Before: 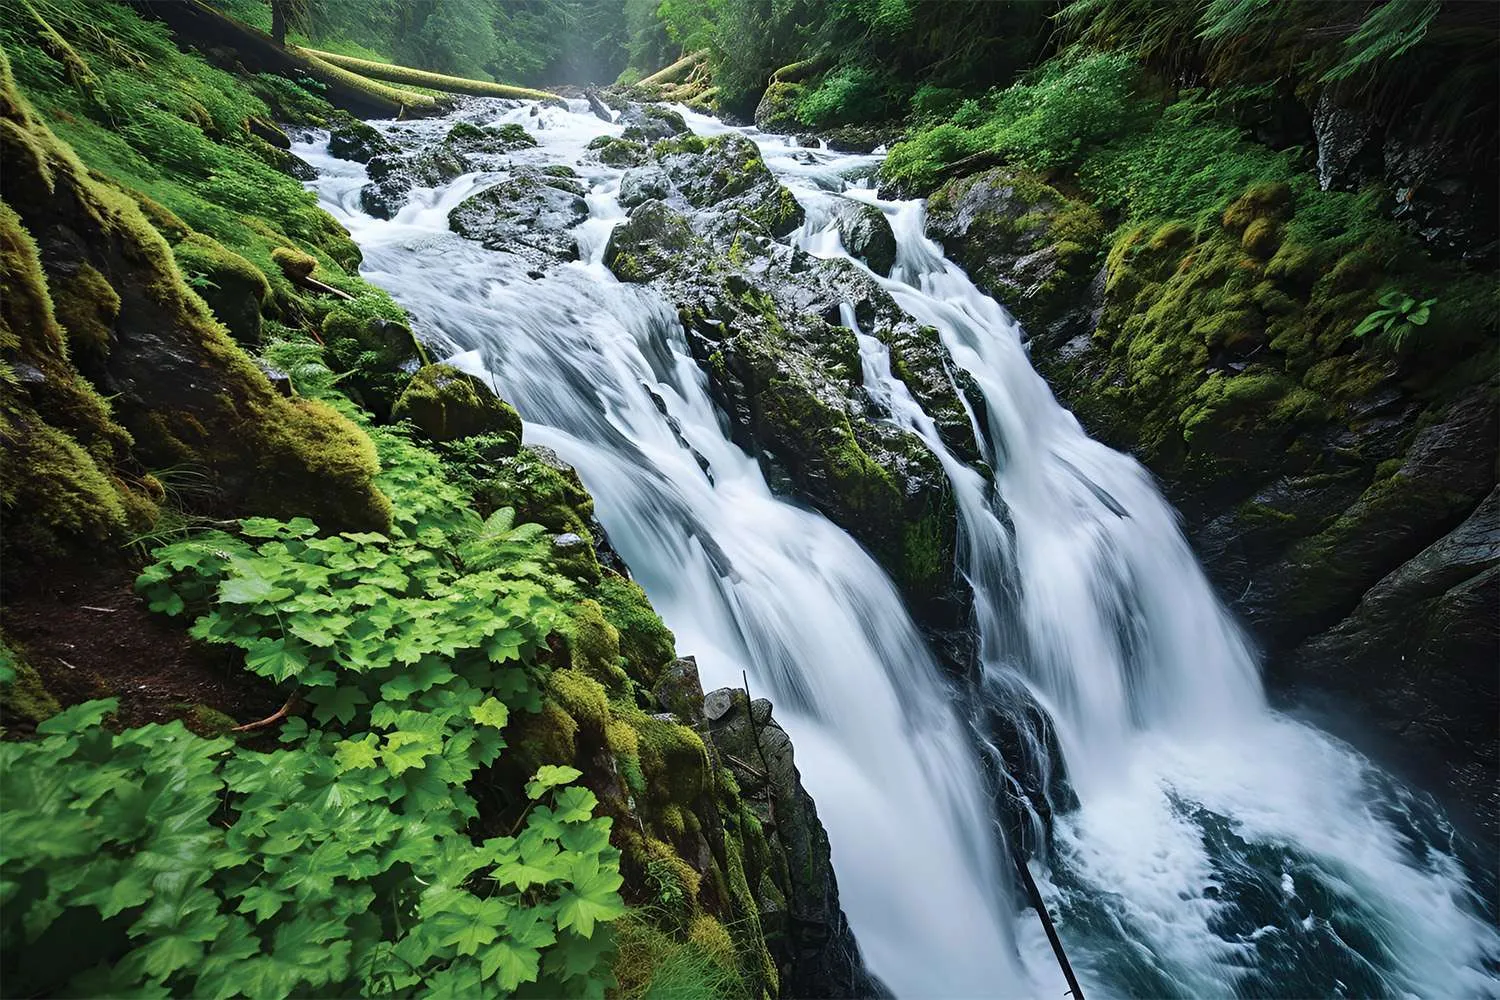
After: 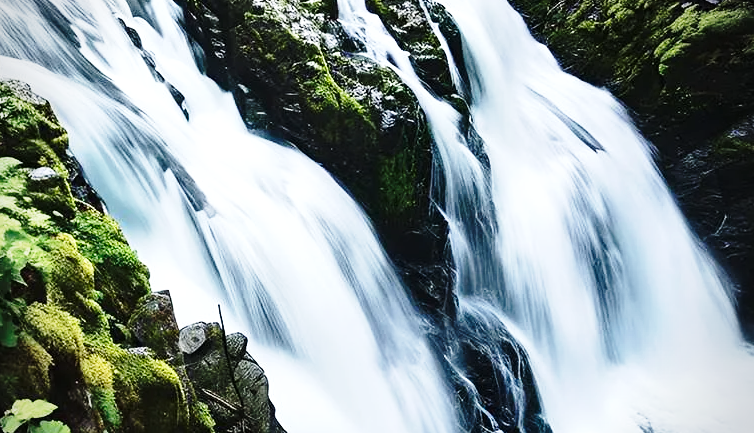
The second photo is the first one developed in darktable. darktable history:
crop: left 35.03%, top 36.625%, right 14.663%, bottom 20.057%
vignetting: fall-off radius 60.92%
tone equalizer: -8 EV -0.417 EV, -7 EV -0.389 EV, -6 EV -0.333 EV, -5 EV -0.222 EV, -3 EV 0.222 EV, -2 EV 0.333 EV, -1 EV 0.389 EV, +0 EV 0.417 EV, edges refinement/feathering 500, mask exposure compensation -1.57 EV, preserve details no
shadows and highlights: shadows 37.27, highlights -28.18, soften with gaussian
base curve: curves: ch0 [(0, 0) (0.028, 0.03) (0.121, 0.232) (0.46, 0.748) (0.859, 0.968) (1, 1)], preserve colors none
